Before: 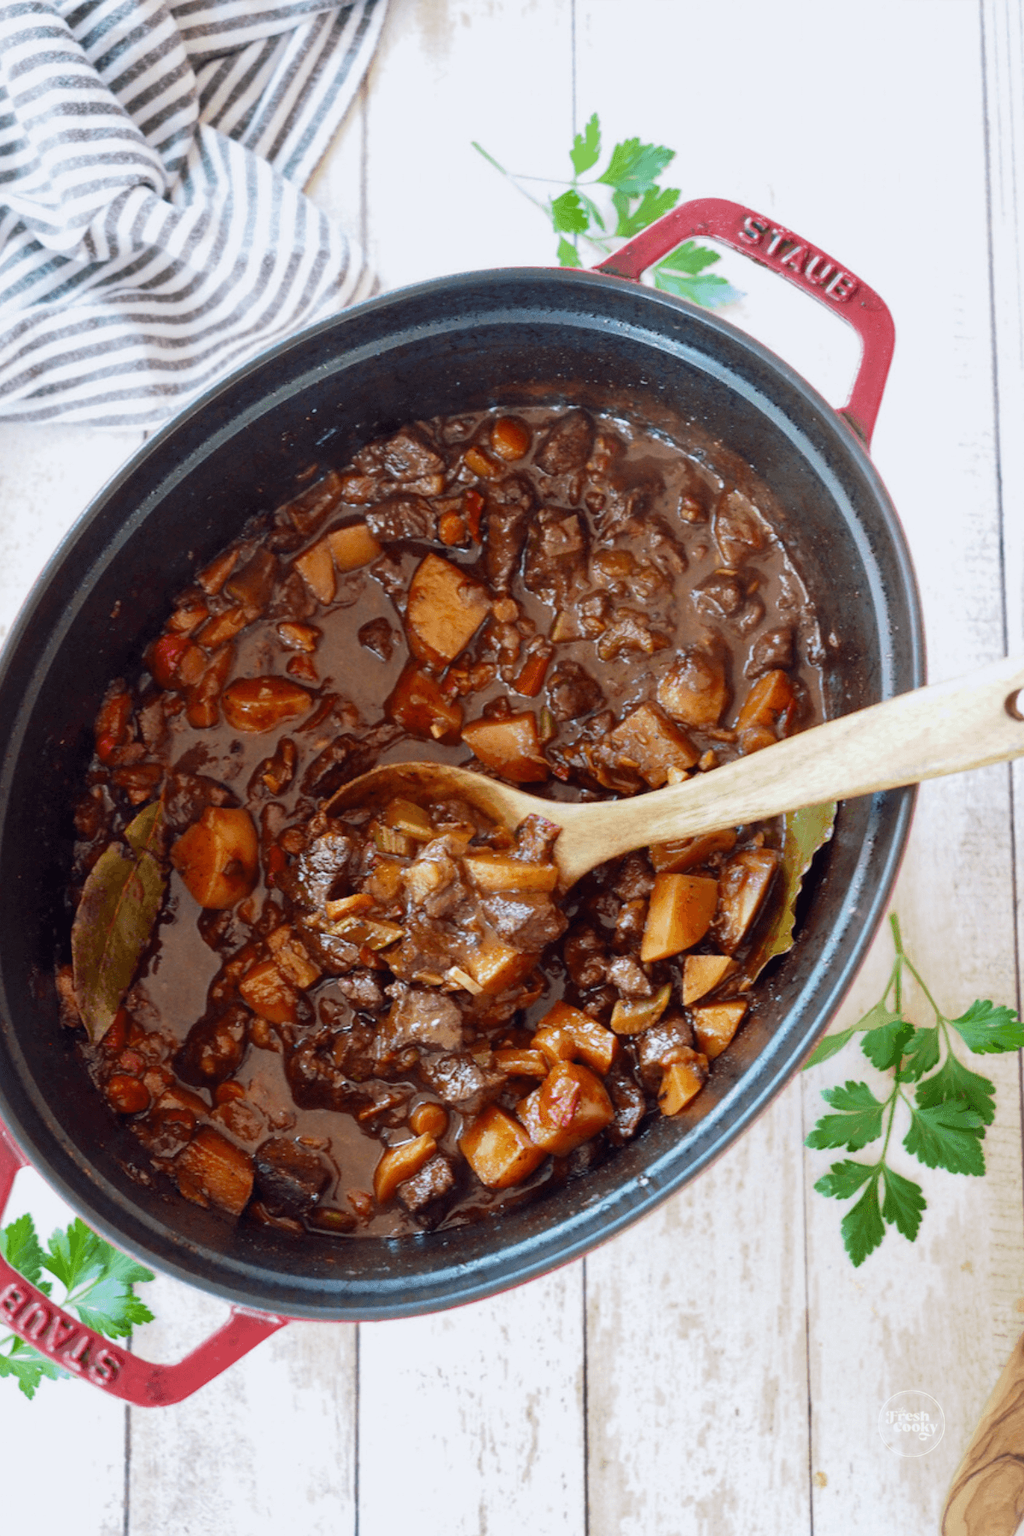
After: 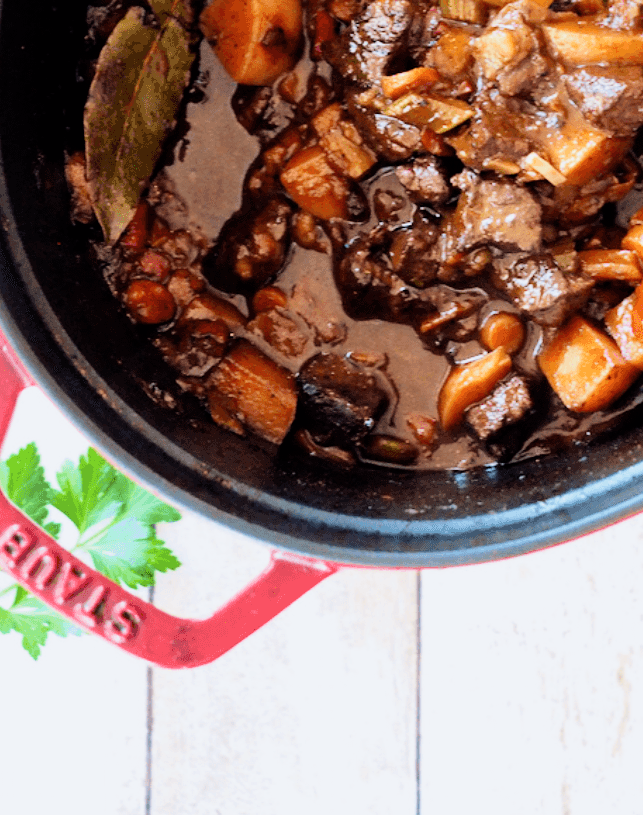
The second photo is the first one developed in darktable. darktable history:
velvia: on, module defaults
exposure: exposure 0.756 EV, compensate highlight preservation false
filmic rgb: black relative exposure -4.97 EV, white relative exposure 3.97 EV, hardness 2.9, contrast 1.385
crop and rotate: top 54.497%, right 46.416%, bottom 0.171%
